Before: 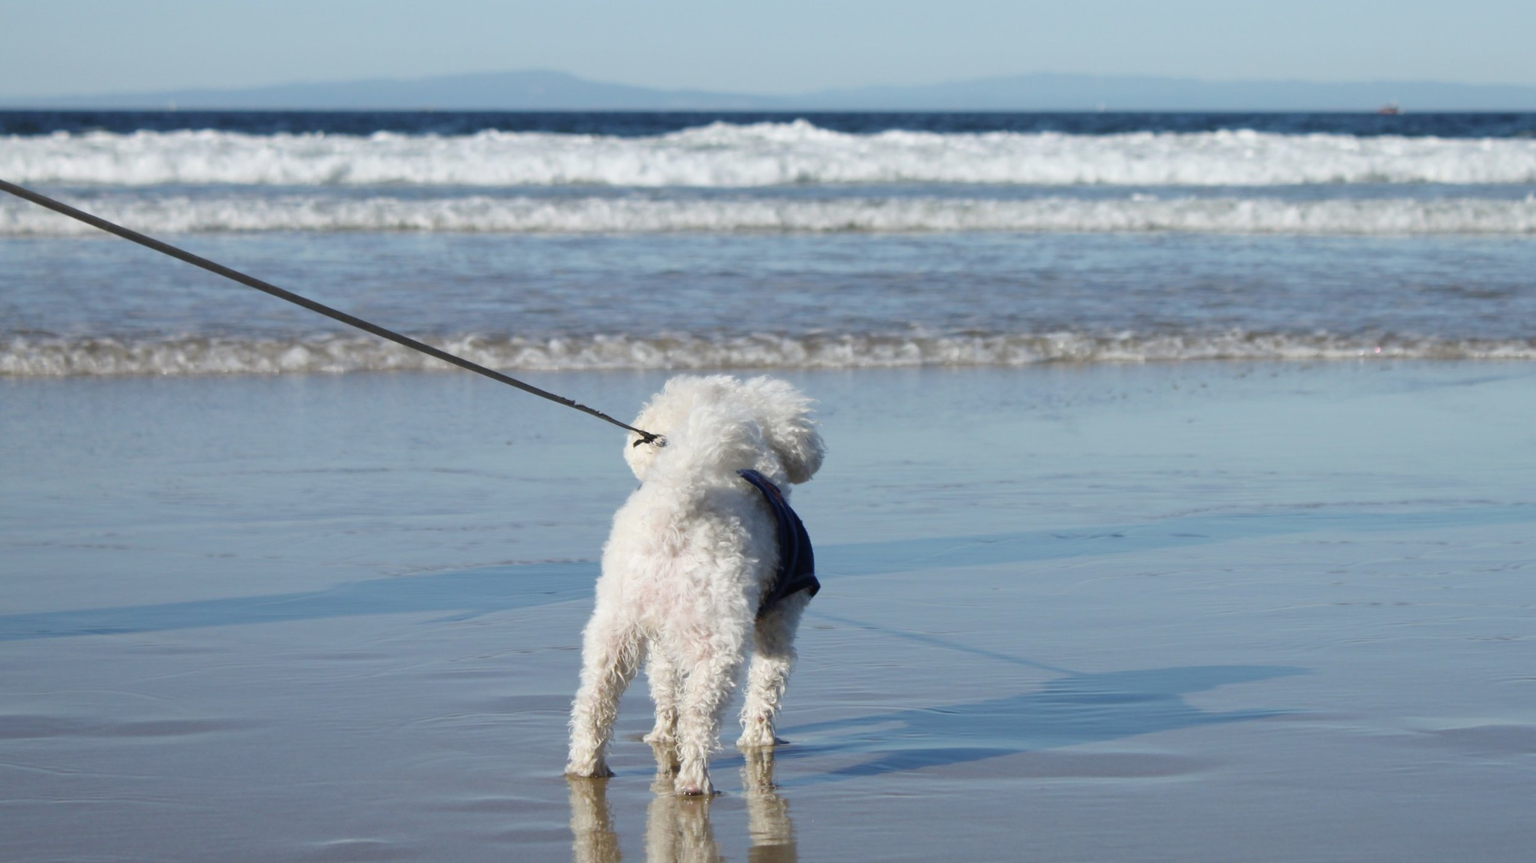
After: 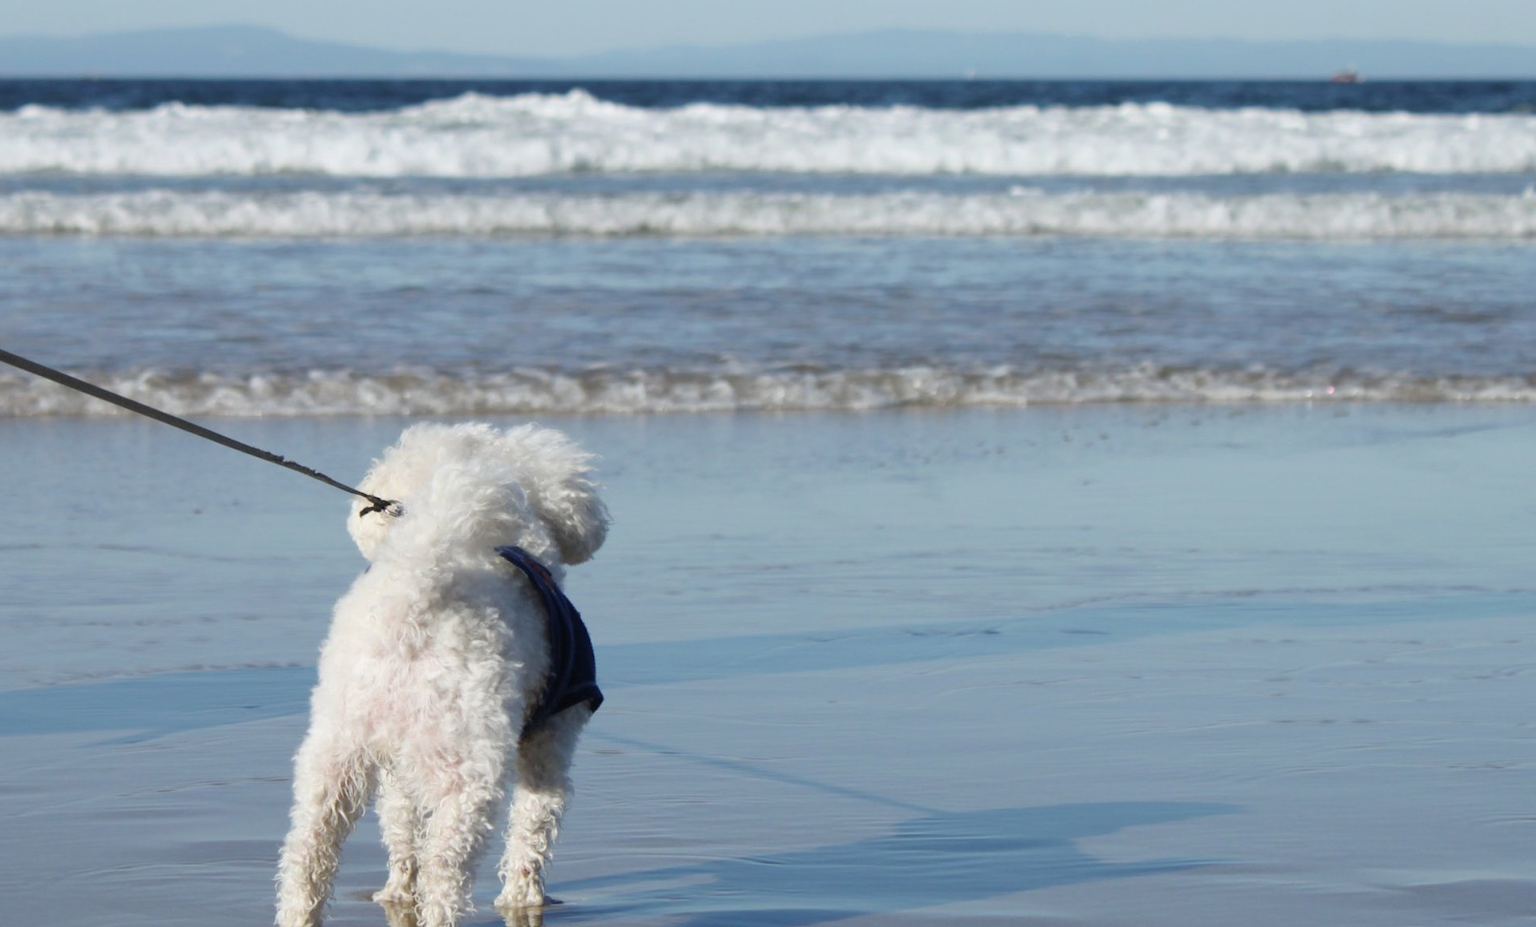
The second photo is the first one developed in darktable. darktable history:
crop: left 23.286%, top 5.916%, bottom 11.683%
